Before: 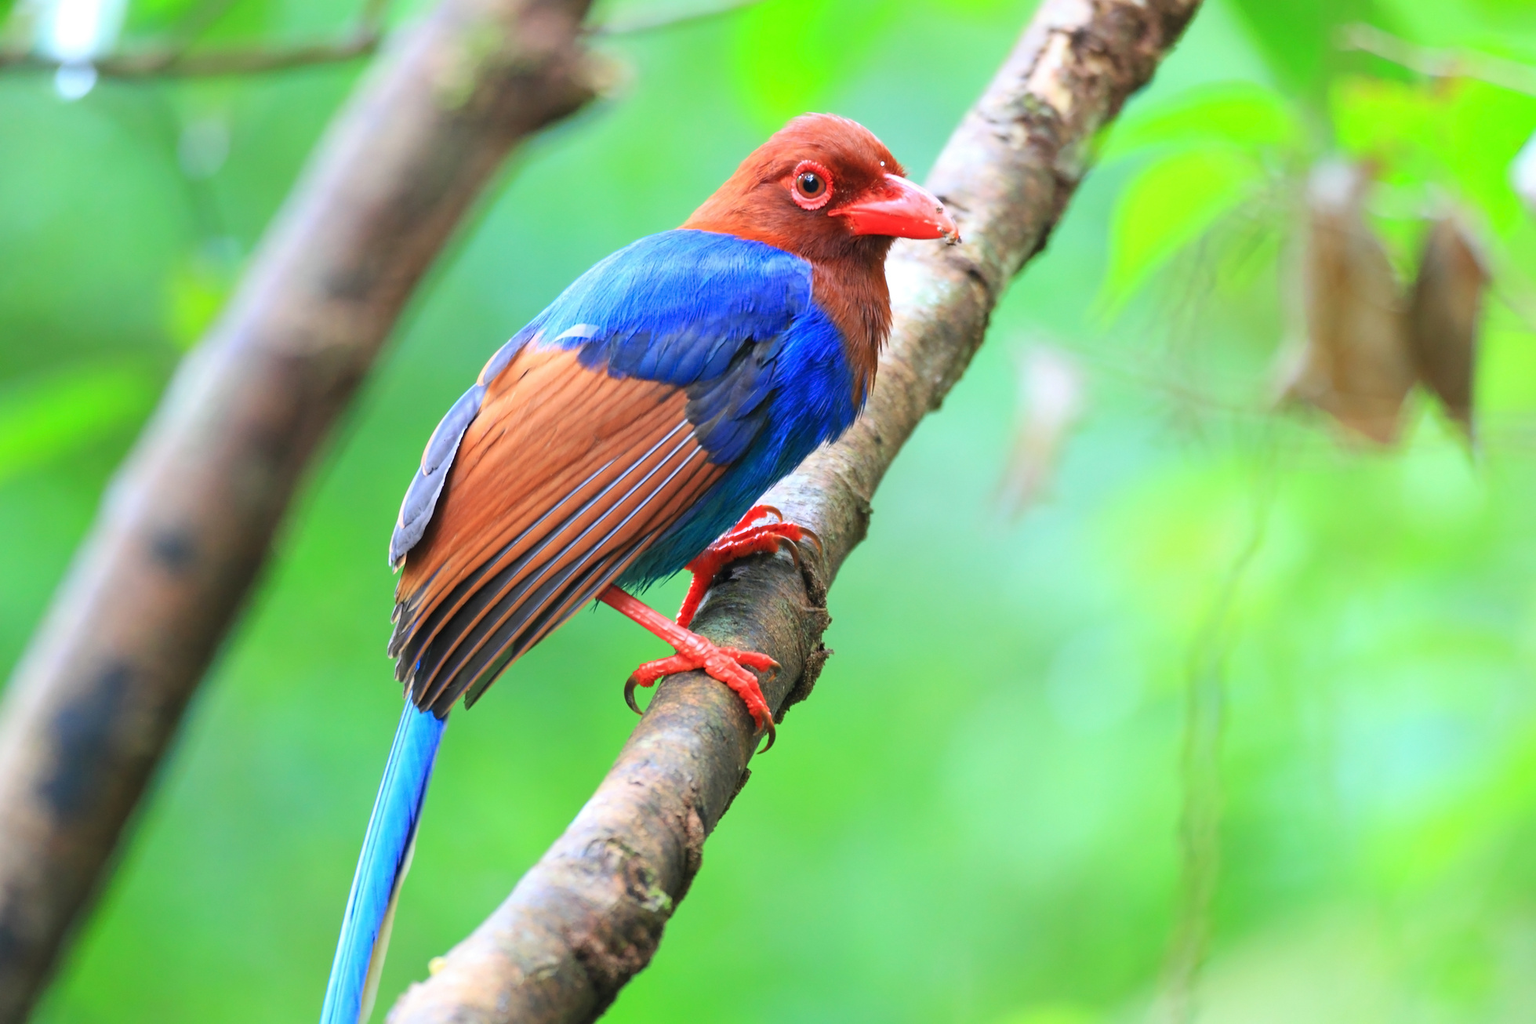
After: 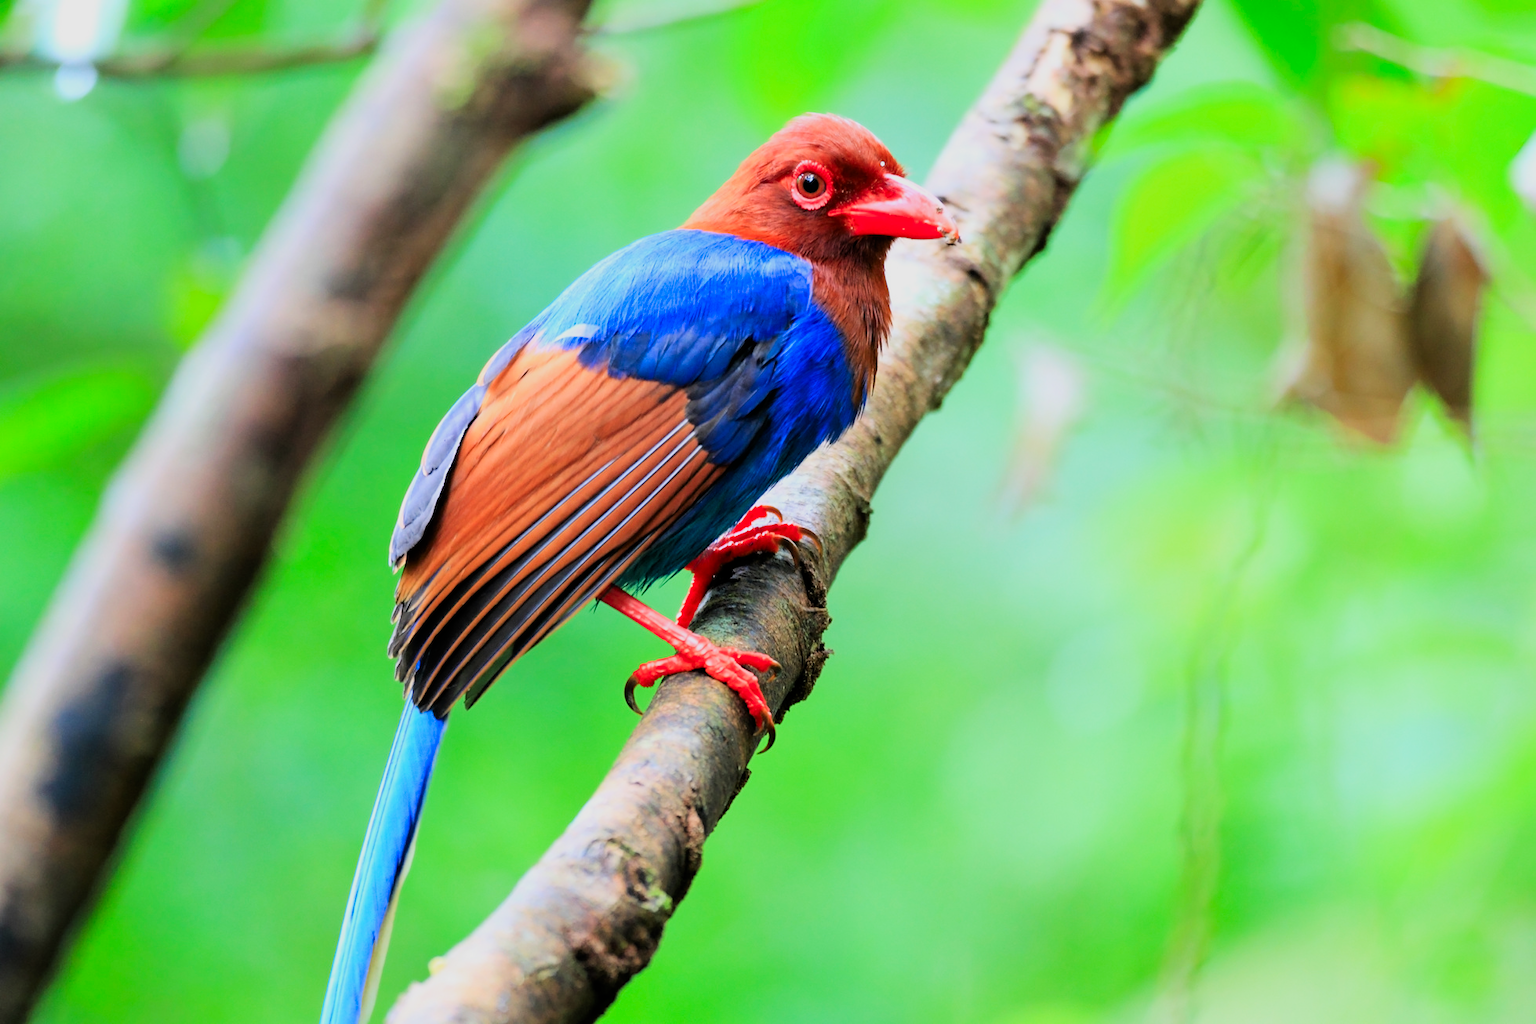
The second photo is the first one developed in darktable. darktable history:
filmic rgb: black relative exposure -5 EV, hardness 2.88, contrast 1.3, highlights saturation mix -30%
contrast brightness saturation: contrast 0.09, saturation 0.28
color calibration: illuminant same as pipeline (D50), adaptation none (bypass), gamut compression 1.72
